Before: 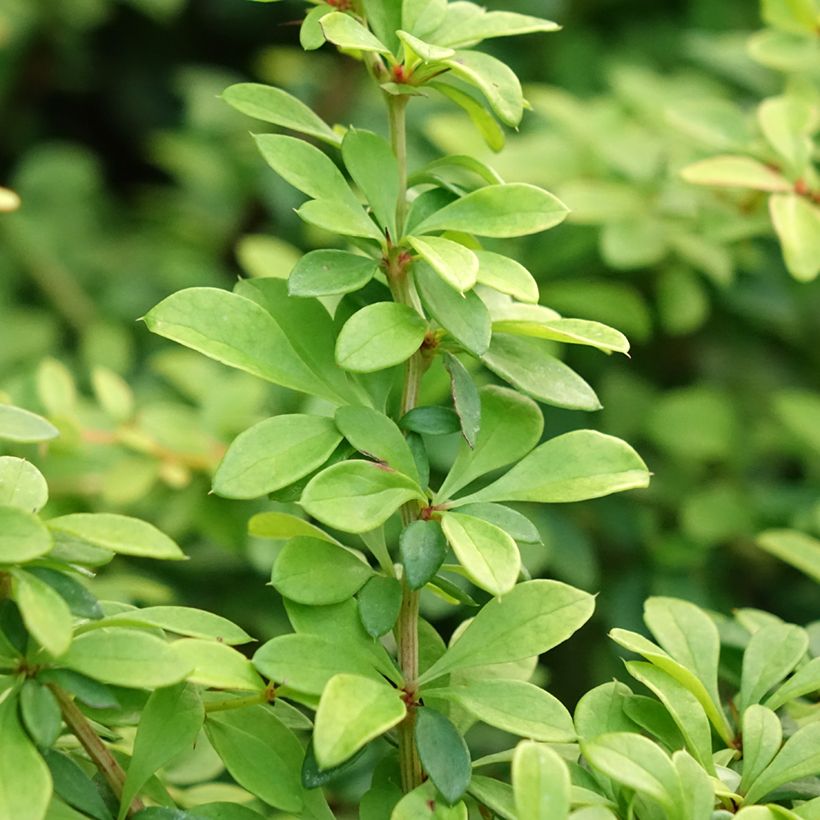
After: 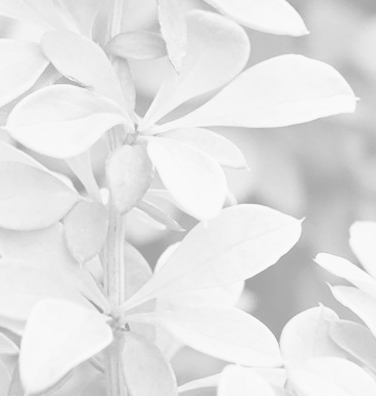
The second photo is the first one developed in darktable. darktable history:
crop: left 35.976%, top 45.819%, right 18.162%, bottom 5.807%
colorize: hue 331.2°, saturation 75%, source mix 30.28%, lightness 70.52%, version 1
filmic rgb: middle gray luminance 10%, black relative exposure -8.61 EV, white relative exposure 3.3 EV, threshold 6 EV, target black luminance 0%, hardness 5.2, latitude 44.69%, contrast 1.302, highlights saturation mix 5%, shadows ↔ highlights balance 24.64%, add noise in highlights 0, preserve chrominance no, color science v3 (2019), use custom middle-gray values true, iterations of high-quality reconstruction 0, contrast in highlights soft, enable highlight reconstruction true
color correction: highlights a* 1.39, highlights b* 17.83
white balance: red 0.983, blue 1.036
monochrome: a -3.63, b -0.465
